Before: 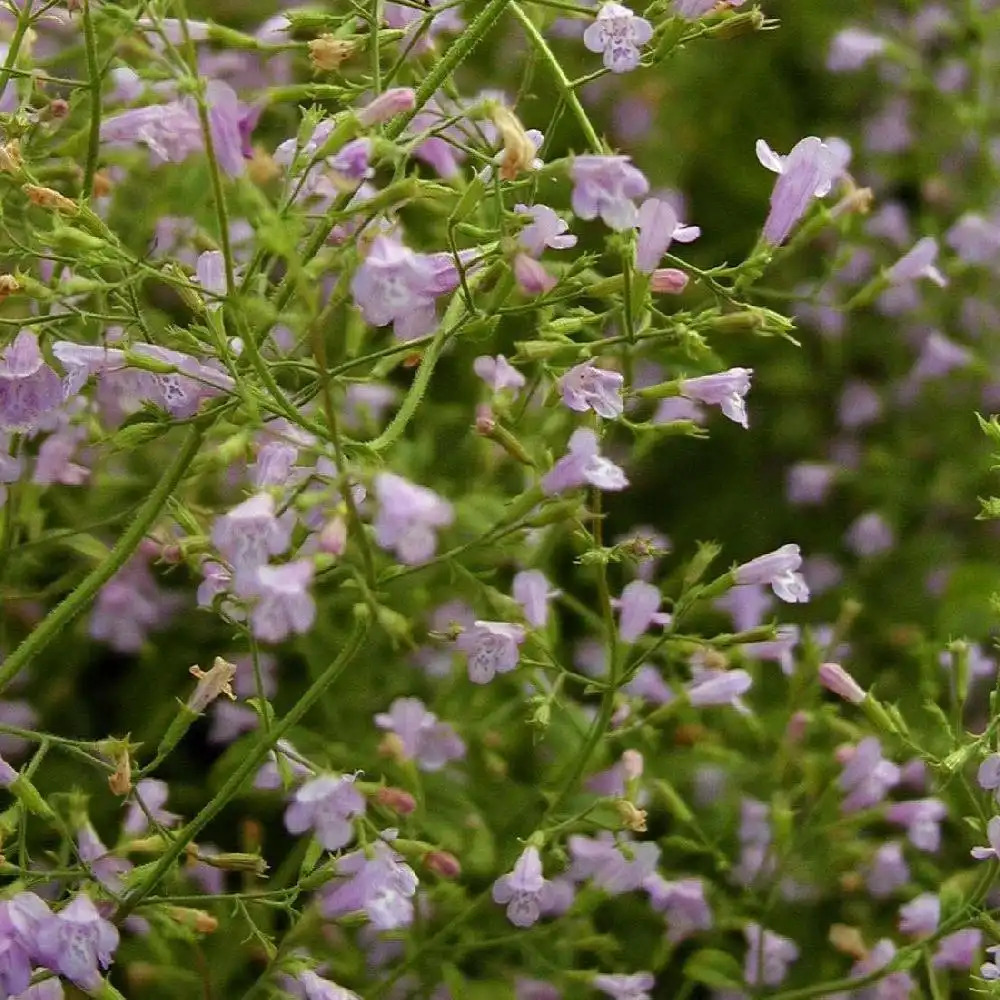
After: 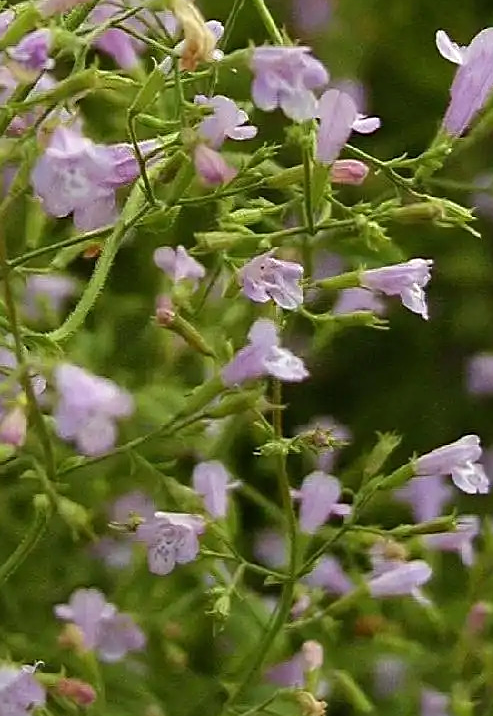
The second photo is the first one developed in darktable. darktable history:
crop: left 32.03%, top 10.933%, right 18.607%, bottom 17.369%
sharpen: on, module defaults
